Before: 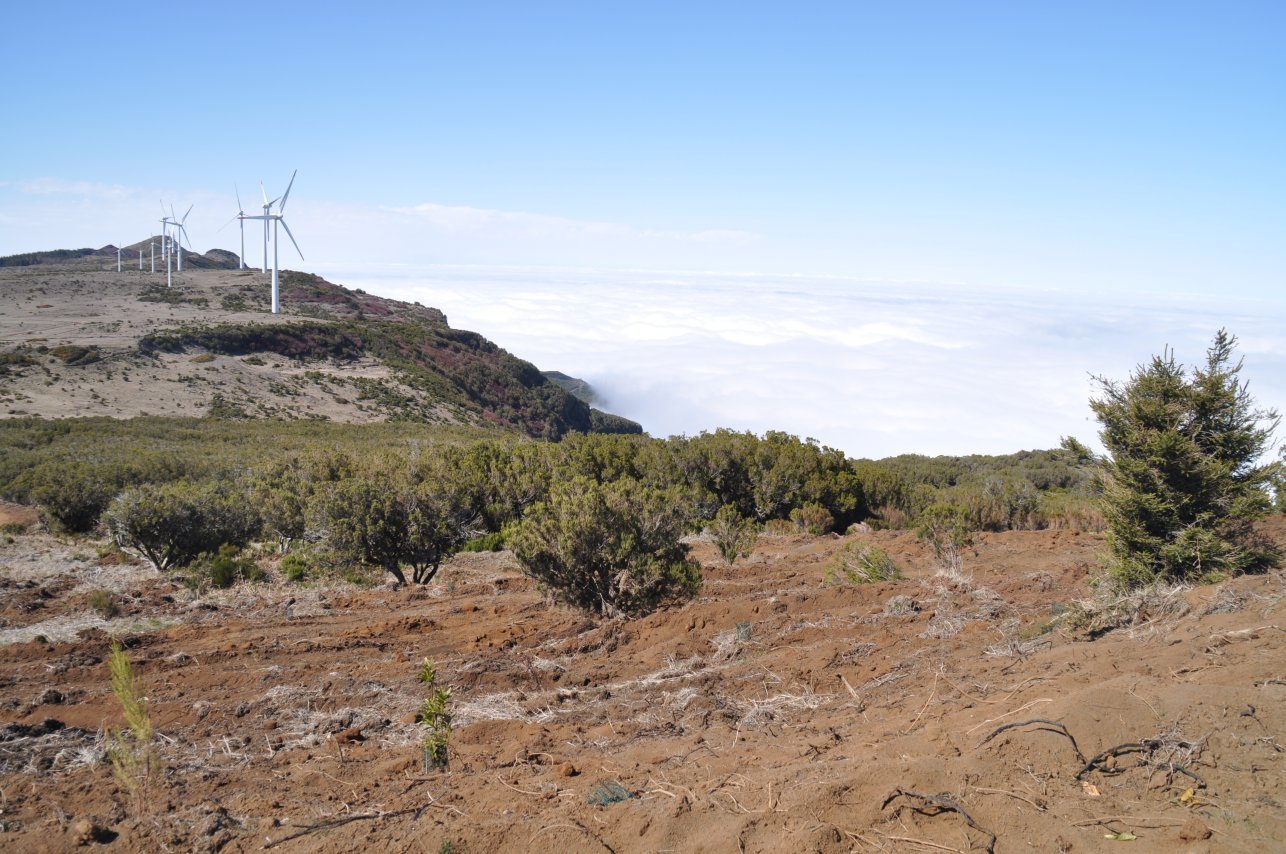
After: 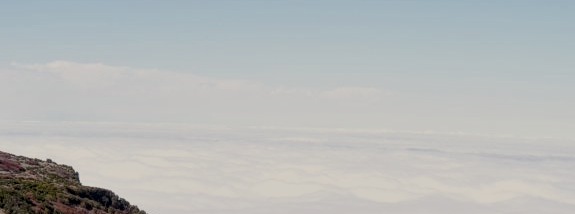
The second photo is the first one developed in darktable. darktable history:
white balance: red 1.045, blue 0.932
contrast brightness saturation: contrast 0.08, saturation 0.02
local contrast: highlights 99%, shadows 86%, detail 160%, midtone range 0.2
filmic rgb: middle gray luminance 29%, black relative exposure -10.3 EV, white relative exposure 5.5 EV, threshold 6 EV, target black luminance 0%, hardness 3.95, latitude 2.04%, contrast 1.132, highlights saturation mix 5%, shadows ↔ highlights balance 15.11%, add noise in highlights 0, preserve chrominance no, color science v3 (2019), use custom middle-gray values true, iterations of high-quality reconstruction 0, contrast in highlights soft, enable highlight reconstruction true
crop: left 28.64%, top 16.832%, right 26.637%, bottom 58.055%
